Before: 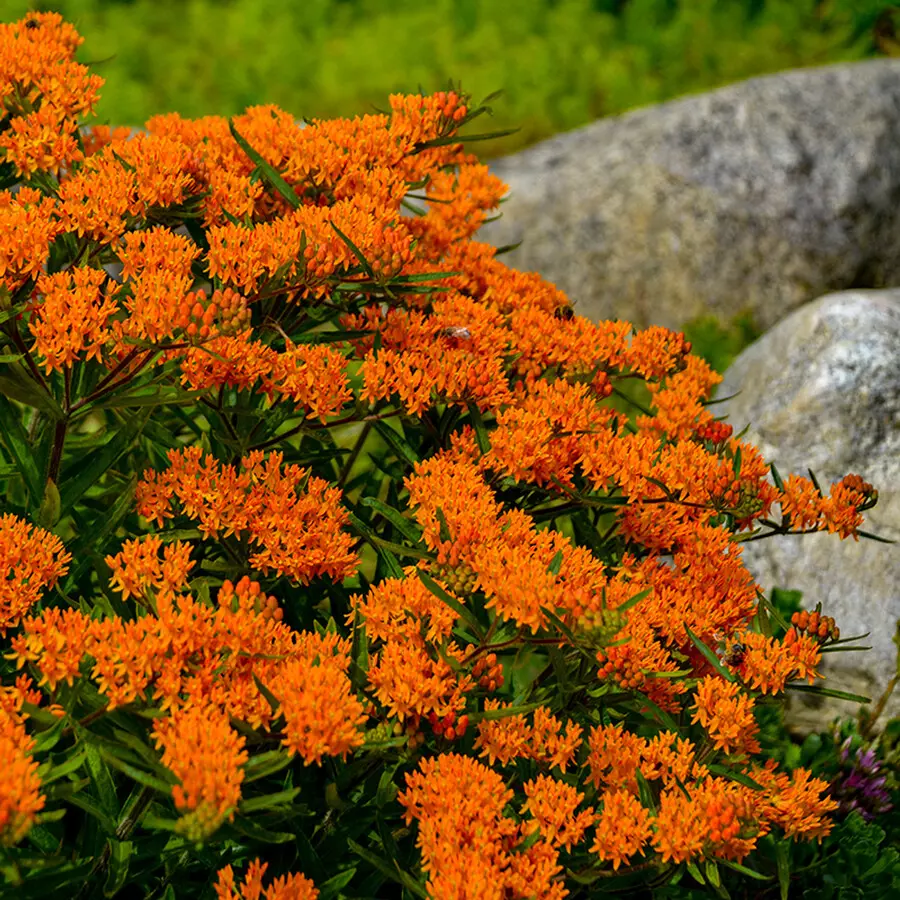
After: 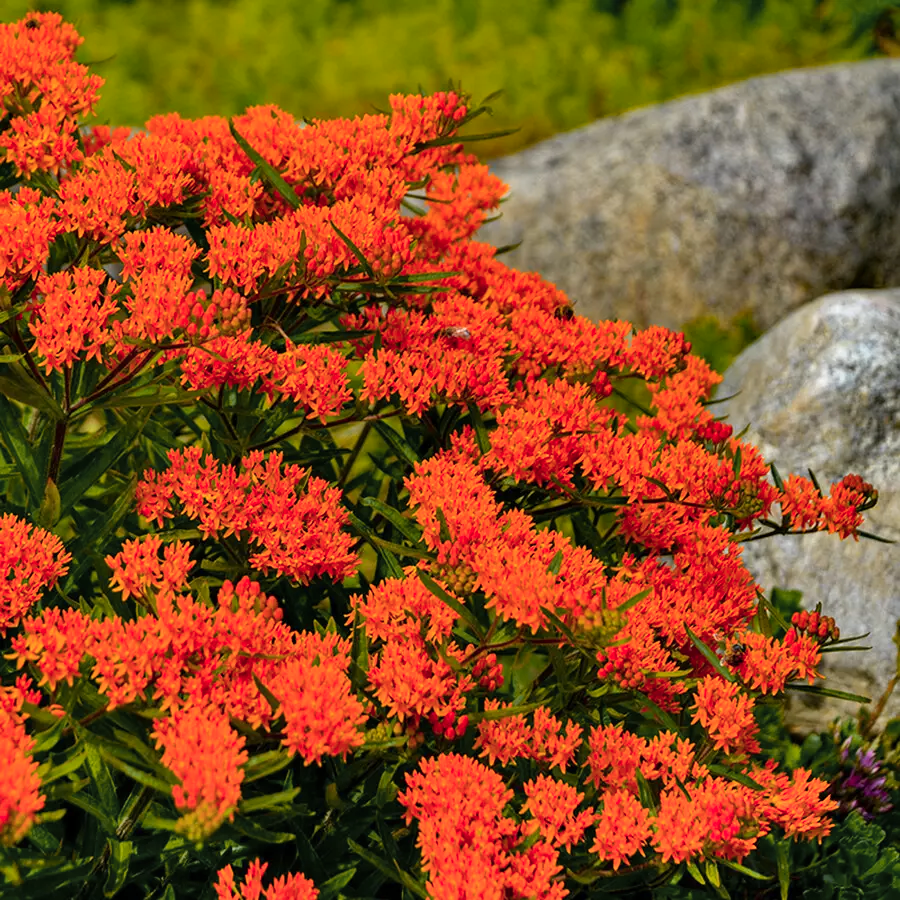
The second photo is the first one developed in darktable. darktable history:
color zones: curves: ch1 [(0.309, 0.524) (0.41, 0.329) (0.508, 0.509)]; ch2 [(0.25, 0.457) (0.75, 0.5)]
shadows and highlights: soften with gaussian
